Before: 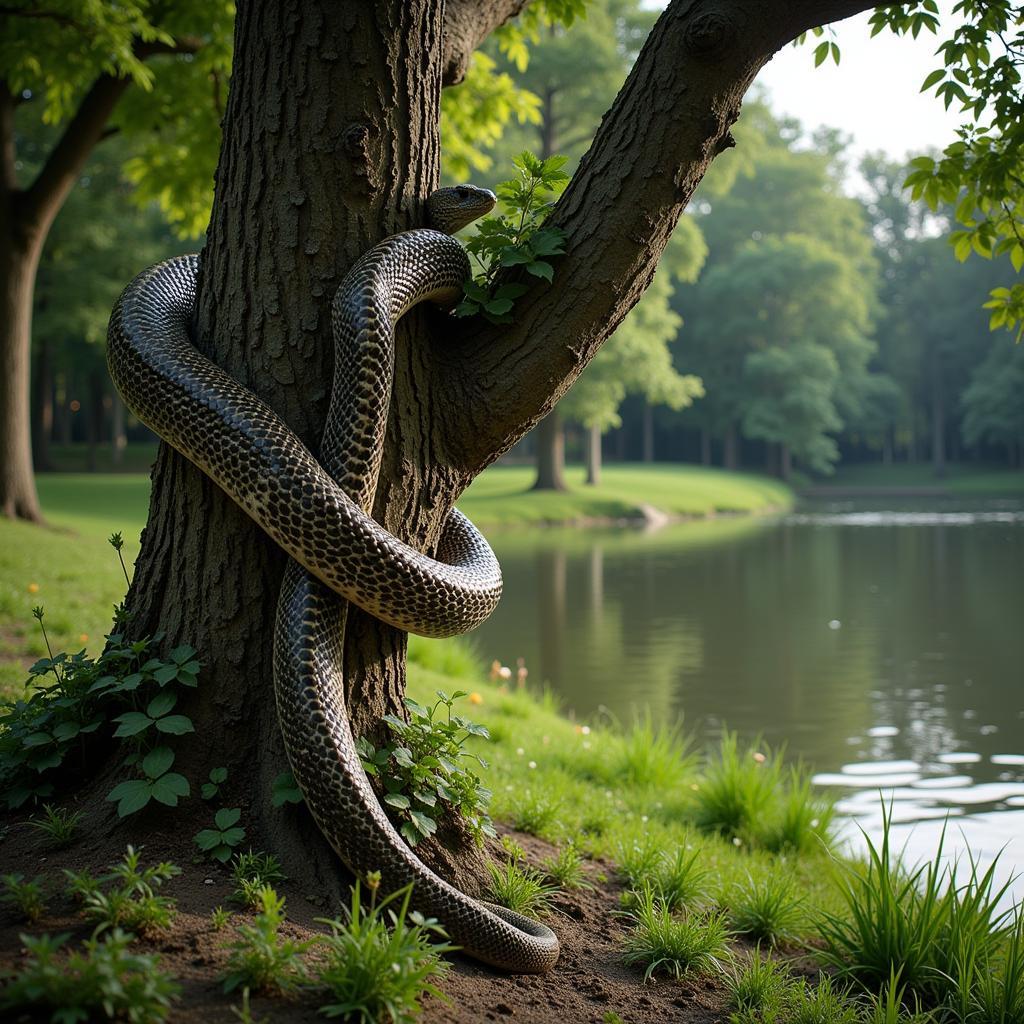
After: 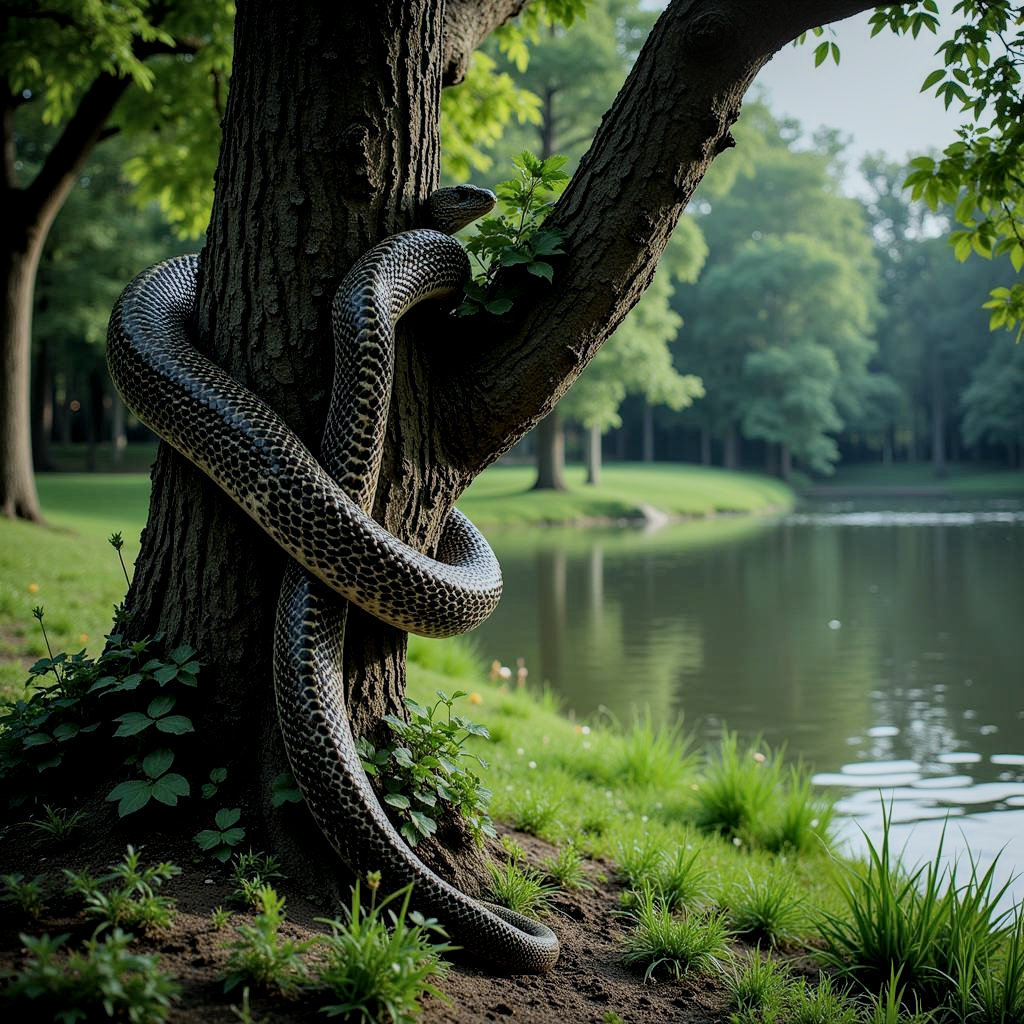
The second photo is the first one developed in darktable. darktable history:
filmic rgb: black relative exposure -7.65 EV, white relative exposure 4.56 EV, threshold 5.98 EV, hardness 3.61, enable highlight reconstruction true
color calibration: illuminant Planckian (black body), adaptation linear Bradford (ICC v4), x 0.365, y 0.367, temperature 4416.33 K
local contrast: detail 130%
